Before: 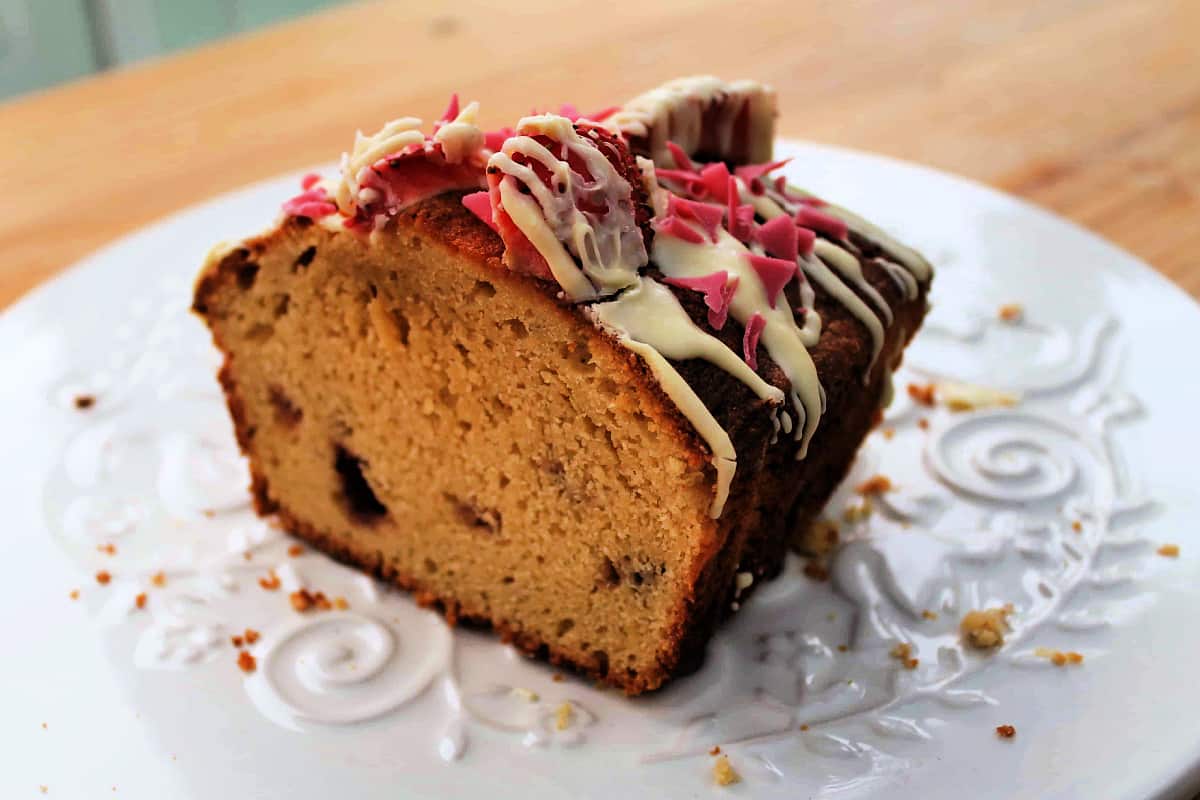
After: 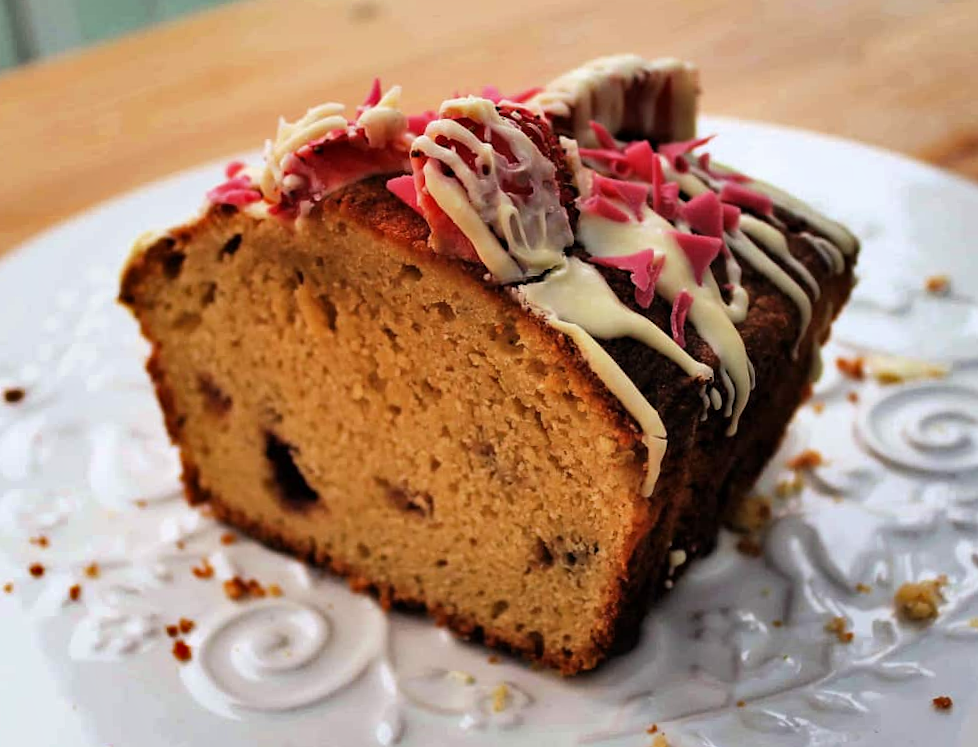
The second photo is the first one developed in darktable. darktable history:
crop and rotate: angle 1.34°, left 4.401%, top 0.828%, right 11.262%, bottom 2.508%
shadows and highlights: soften with gaussian
exposure: compensate highlight preservation false
